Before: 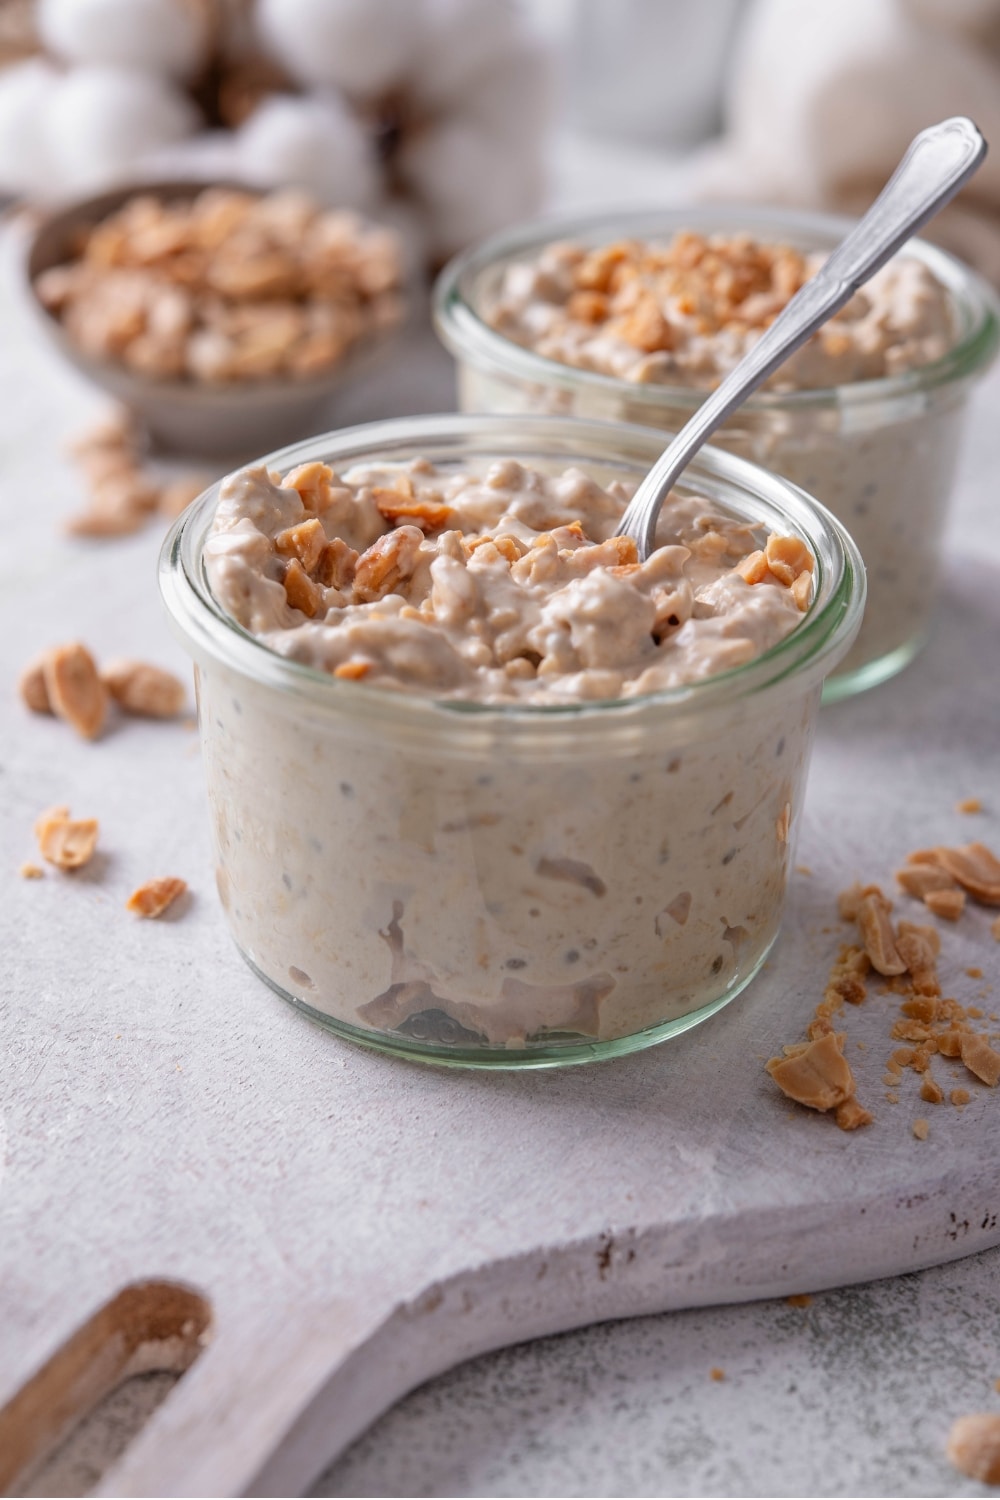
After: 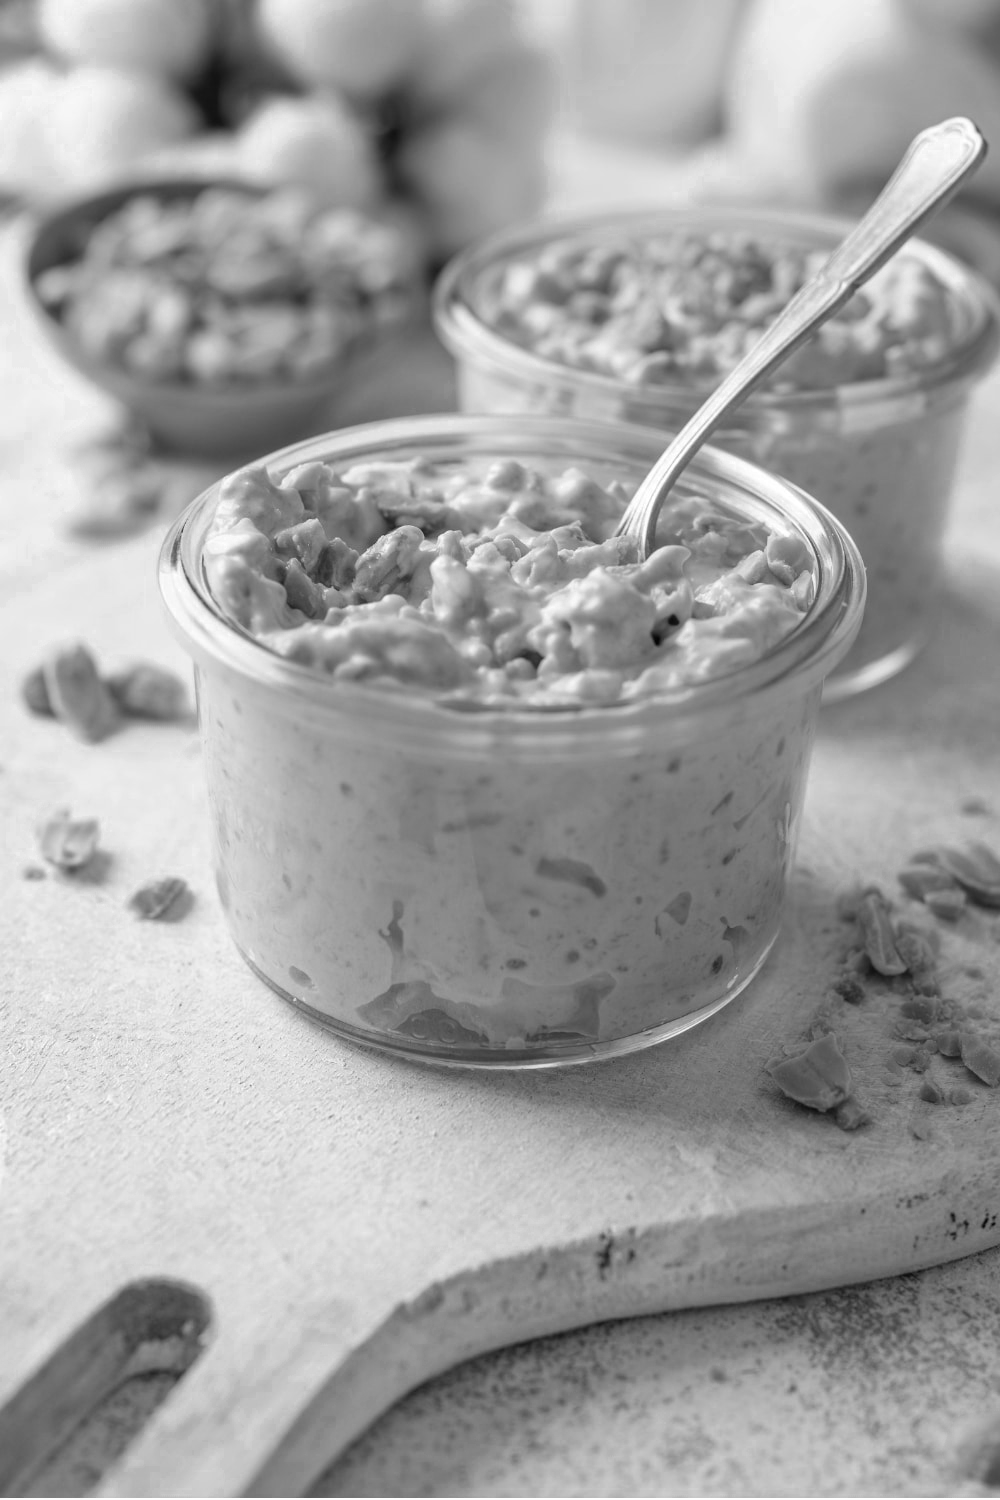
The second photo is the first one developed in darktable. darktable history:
color zones: curves: ch0 [(0, 0.613) (0.01, 0.613) (0.245, 0.448) (0.498, 0.529) (0.642, 0.665) (0.879, 0.777) (0.99, 0.613)]; ch1 [(0, 0) (0.143, 0) (0.286, 0) (0.429, 0) (0.571, 0) (0.714, 0) (0.857, 0)]
